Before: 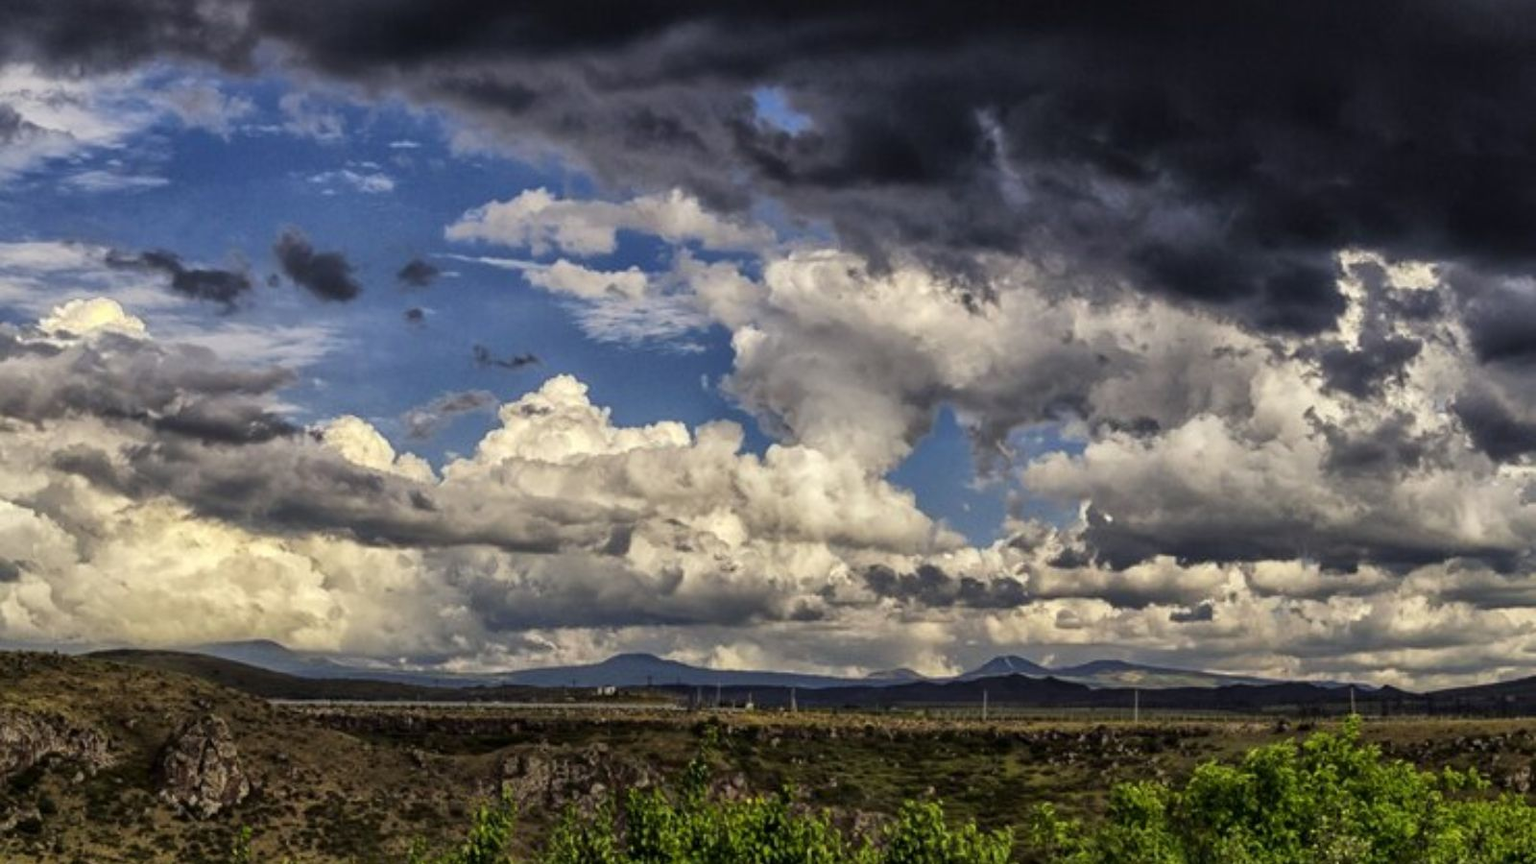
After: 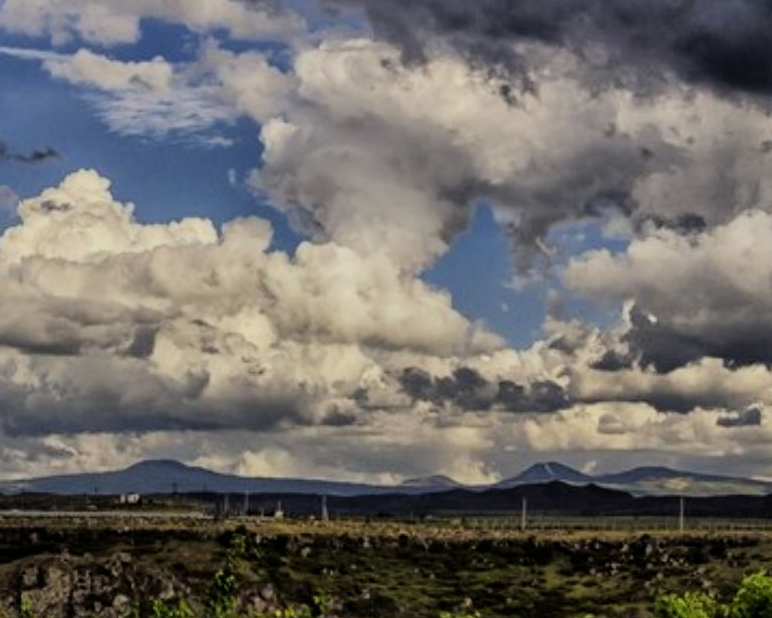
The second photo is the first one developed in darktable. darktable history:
filmic rgb: black relative exposure -7.82 EV, white relative exposure 4.29 EV, hardness 3.86, color science v6 (2022)
crop: left 31.379%, top 24.658%, right 20.326%, bottom 6.628%
